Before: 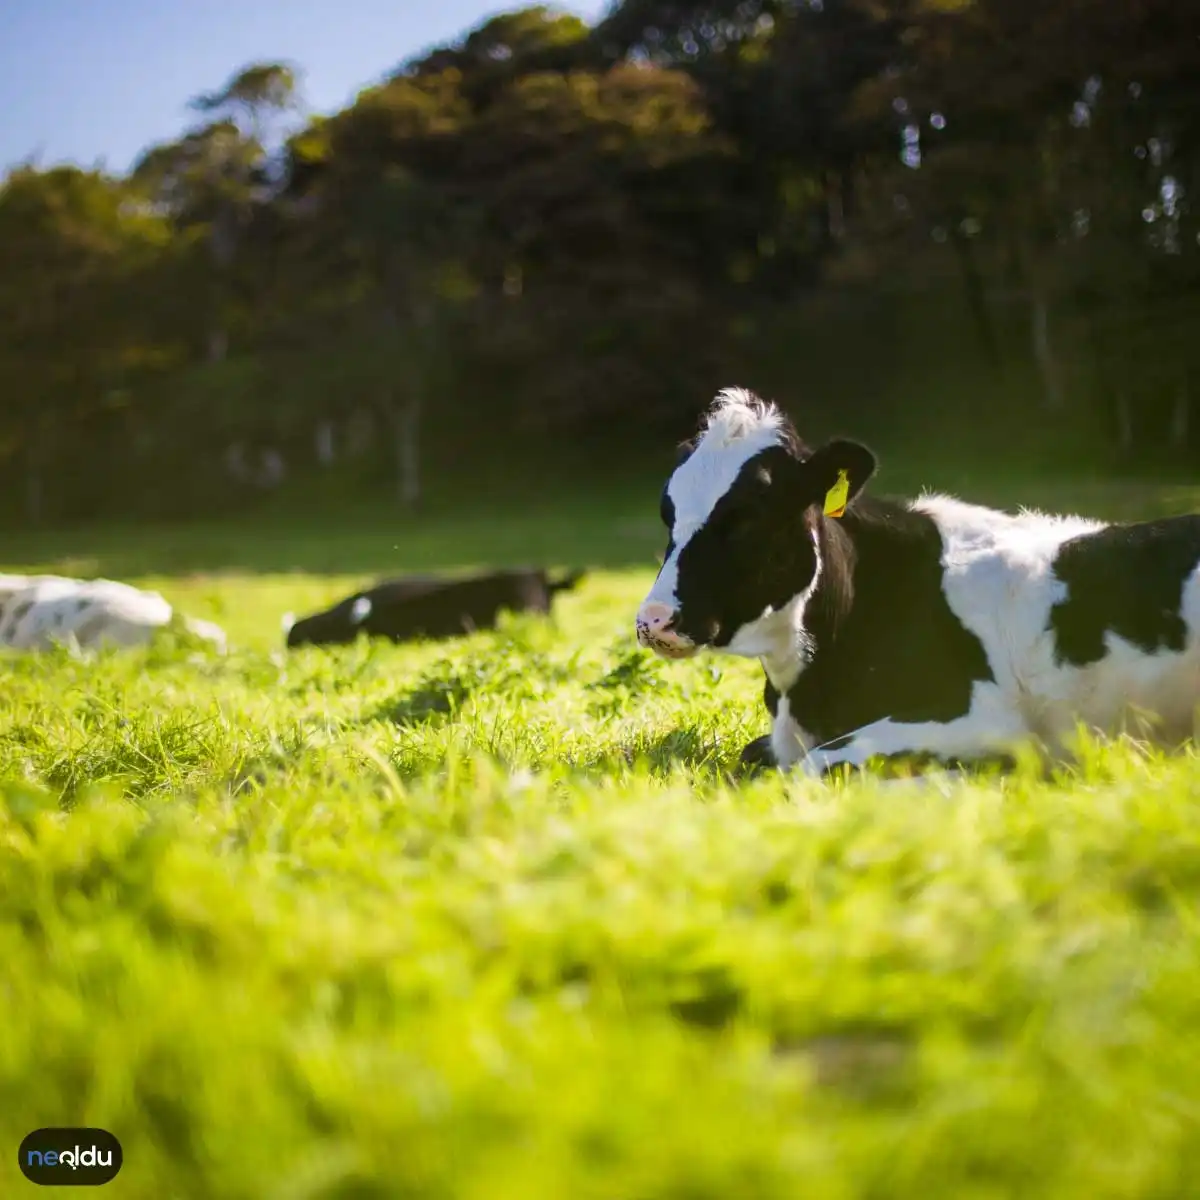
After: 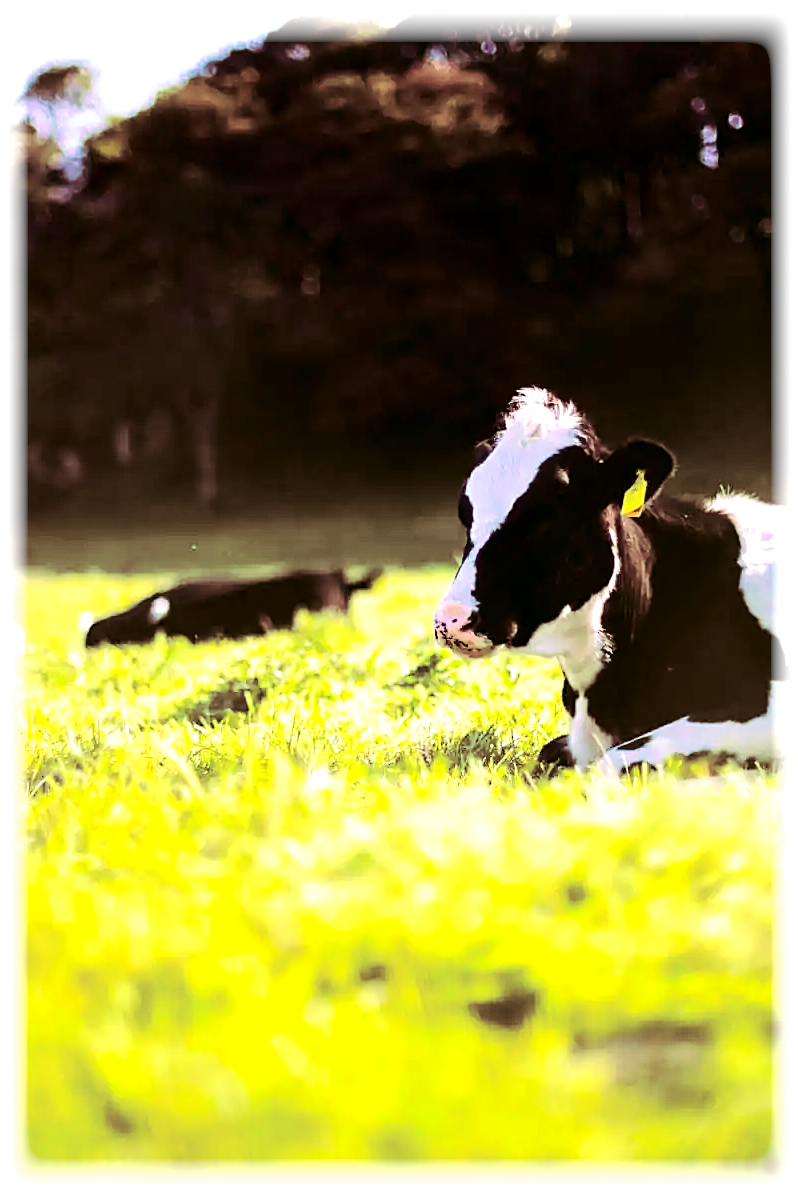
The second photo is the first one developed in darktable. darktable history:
crop: left 16.899%, right 16.556%
exposure: exposure 0.566 EV, compensate highlight preservation false
split-toning: highlights › hue 298.8°, highlights › saturation 0.73, compress 41.76%
sharpen: on, module defaults
vignetting: fall-off start 93%, fall-off radius 5%, brightness 1, saturation -0.49, automatic ratio true, width/height ratio 1.332, shape 0.04, unbound false
tone curve: curves: ch0 [(0, 0) (0.049, 0.01) (0.154, 0.081) (0.491, 0.519) (0.748, 0.765) (1, 0.919)]; ch1 [(0, 0) (0.172, 0.123) (0.317, 0.272) (0.401, 0.422) (0.489, 0.496) (0.531, 0.557) (0.615, 0.612) (0.741, 0.783) (1, 1)]; ch2 [(0, 0) (0.411, 0.424) (0.483, 0.478) (0.544, 0.56) (0.686, 0.638) (1, 1)], color space Lab, independent channels, preserve colors none
tone equalizer: -8 EV -0.75 EV, -7 EV -0.7 EV, -6 EV -0.6 EV, -5 EV -0.4 EV, -3 EV 0.4 EV, -2 EV 0.6 EV, -1 EV 0.7 EV, +0 EV 0.75 EV, edges refinement/feathering 500, mask exposure compensation -1.57 EV, preserve details no
